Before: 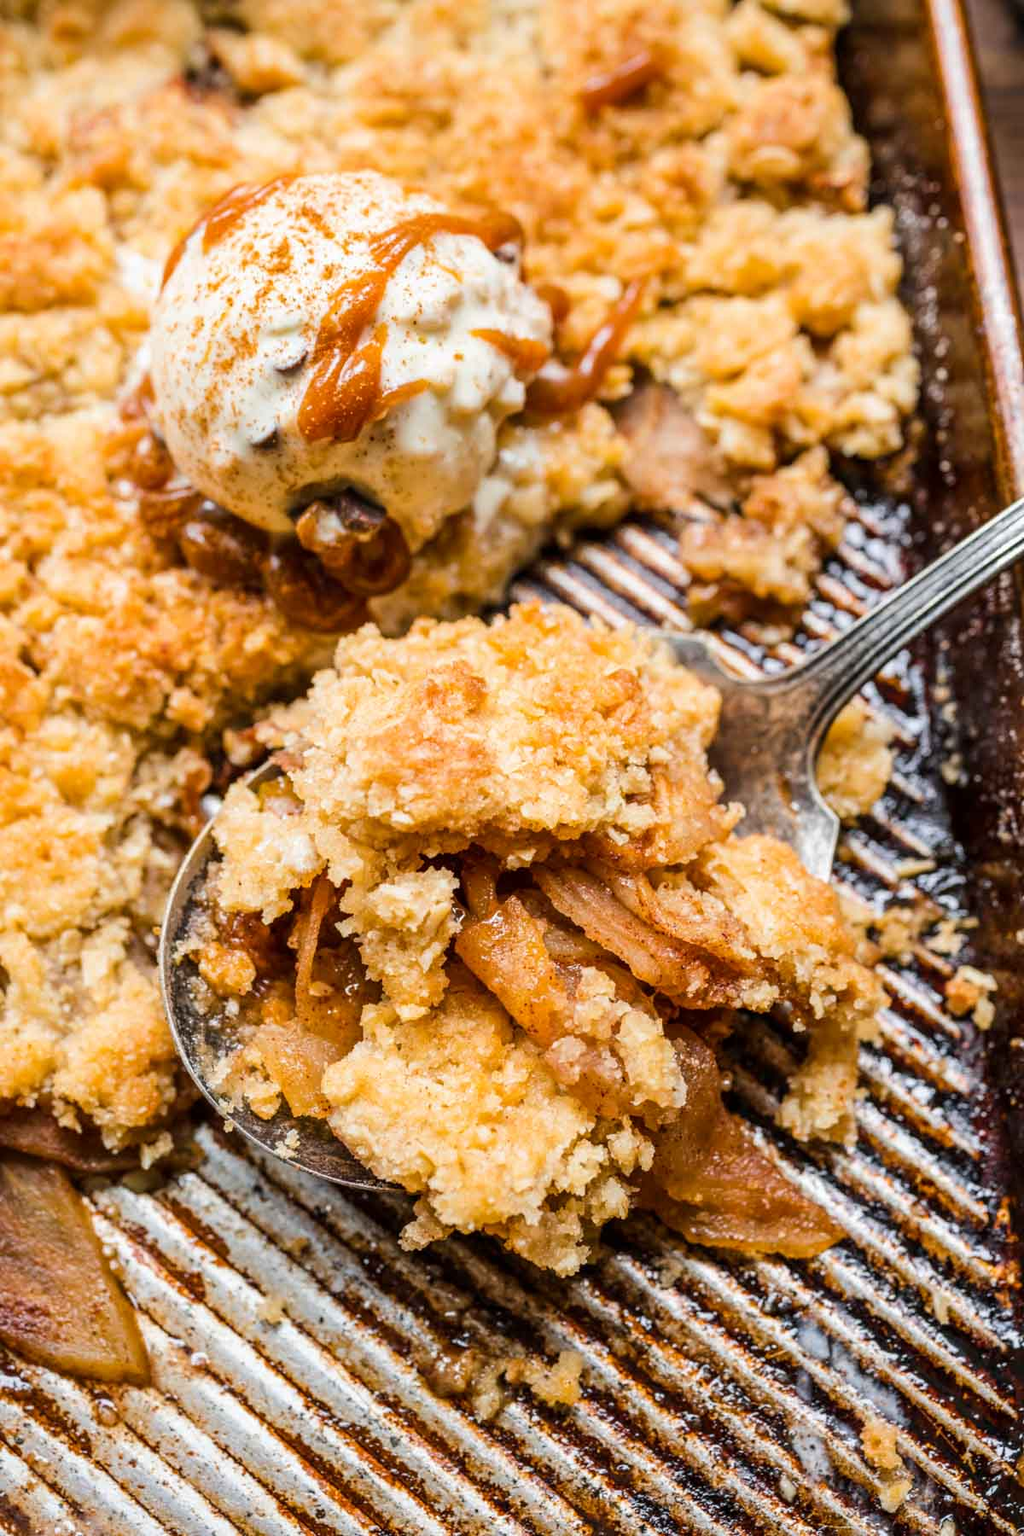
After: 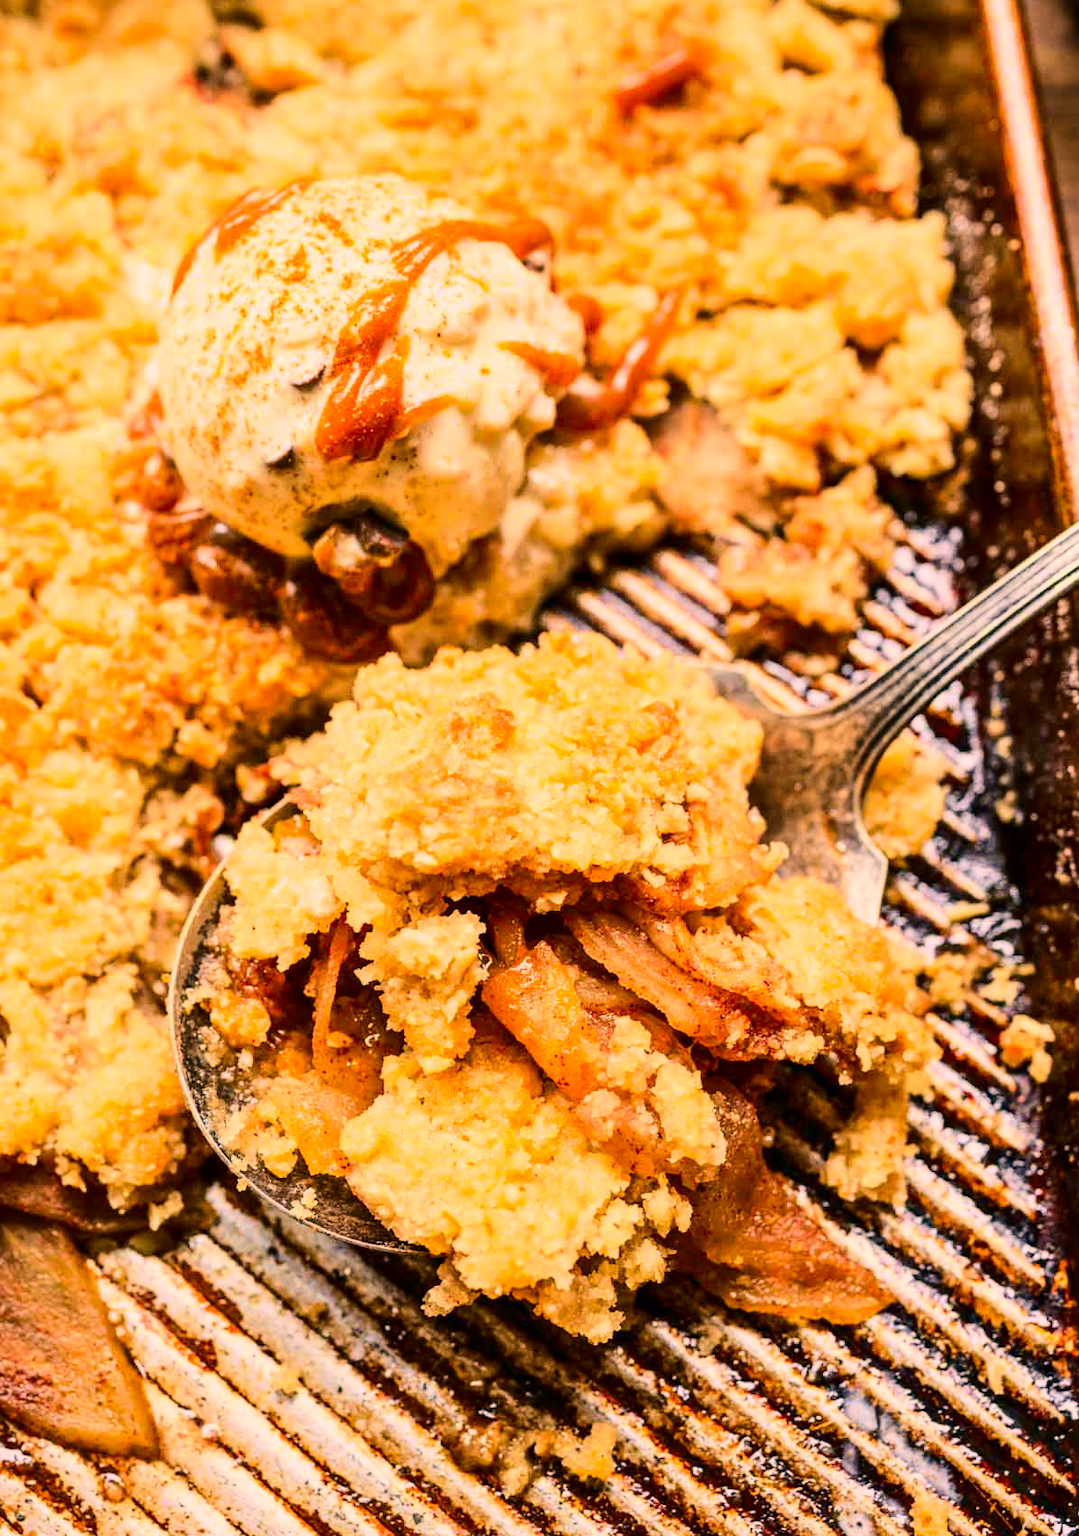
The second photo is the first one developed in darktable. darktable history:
color correction: highlights a* 17.63, highlights b* 19.13
crop: top 0.419%, right 0.255%, bottom 4.992%
tone curve: curves: ch0 [(0, 0) (0.114, 0.083) (0.291, 0.3) (0.447, 0.535) (0.602, 0.712) (0.772, 0.864) (0.999, 0.978)]; ch1 [(0, 0) (0.389, 0.352) (0.458, 0.433) (0.486, 0.474) (0.509, 0.505) (0.535, 0.541) (0.555, 0.557) (0.677, 0.724) (1, 1)]; ch2 [(0, 0) (0.369, 0.388) (0.449, 0.431) (0.501, 0.5) (0.528, 0.552) (0.561, 0.596) (0.697, 0.721) (1, 1)], color space Lab, independent channels, preserve colors none
